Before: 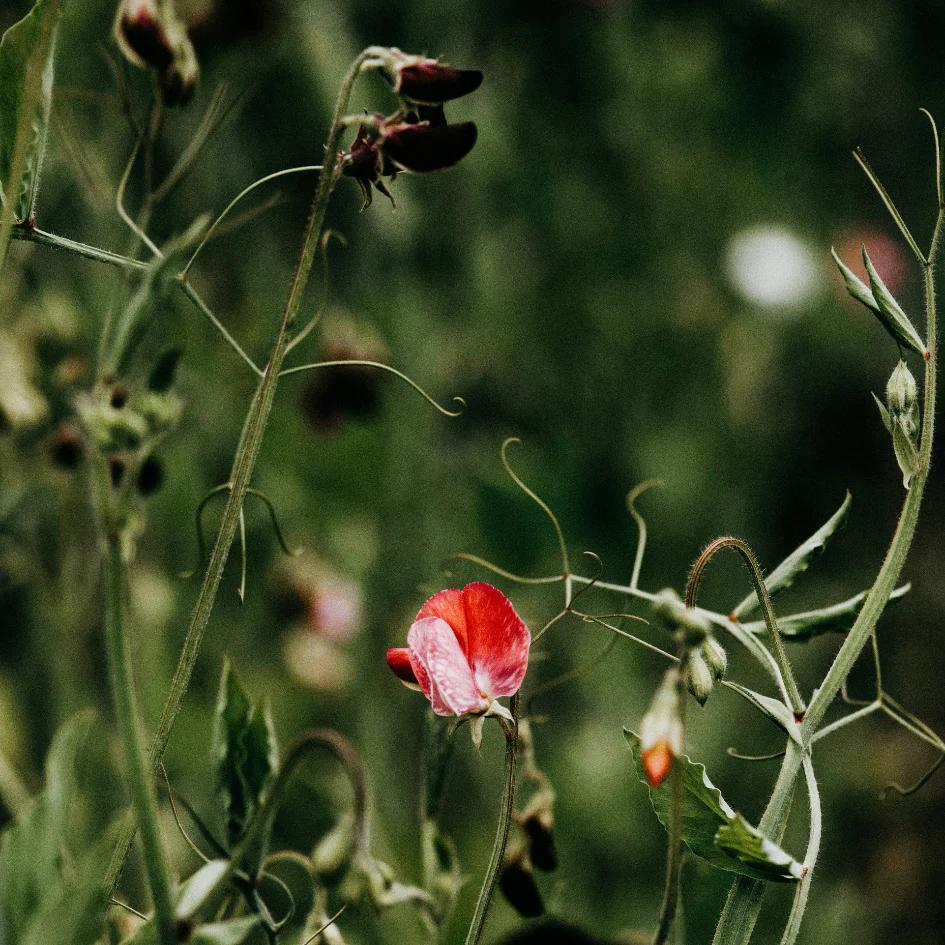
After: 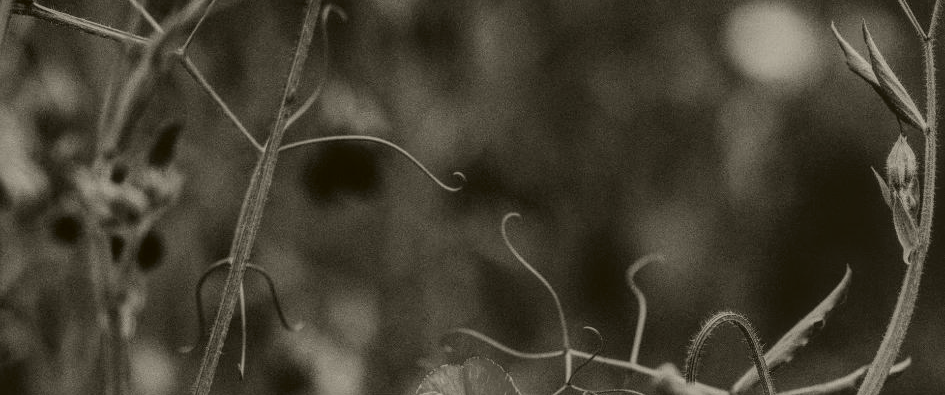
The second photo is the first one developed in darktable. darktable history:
local contrast: highlights 60%, shadows 60%, detail 160%
colorize: hue 41.44°, saturation 22%, source mix 60%, lightness 10.61%
color balance rgb: perceptual saturation grading › global saturation 25%, global vibrance 20%
crop and rotate: top 23.84%, bottom 34.294%
